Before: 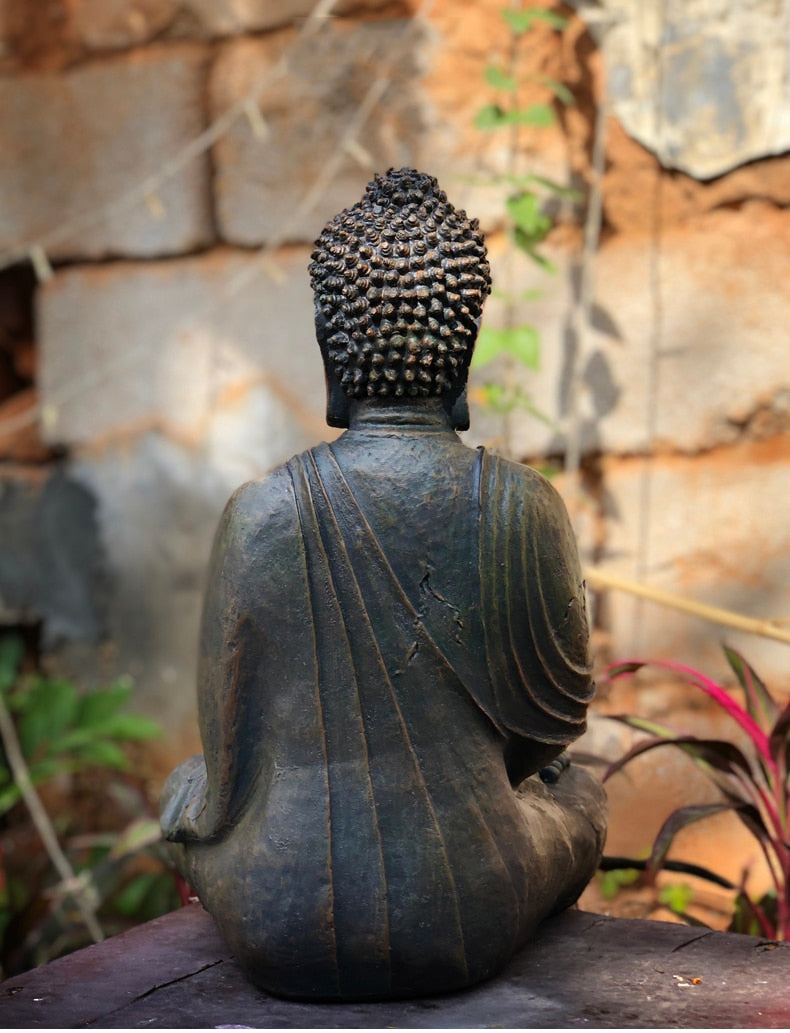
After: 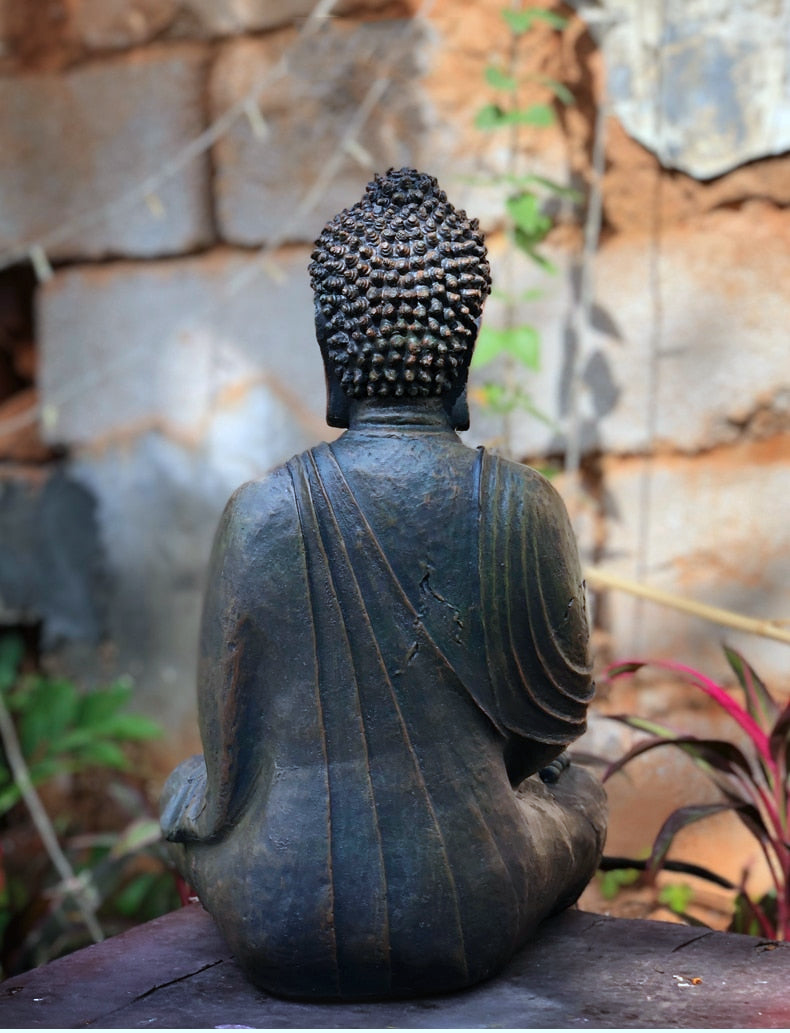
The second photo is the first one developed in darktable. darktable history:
color calibration: x 0.38, y 0.391, temperature 4086.74 K
bloom: size 3%, threshold 100%, strength 0%
